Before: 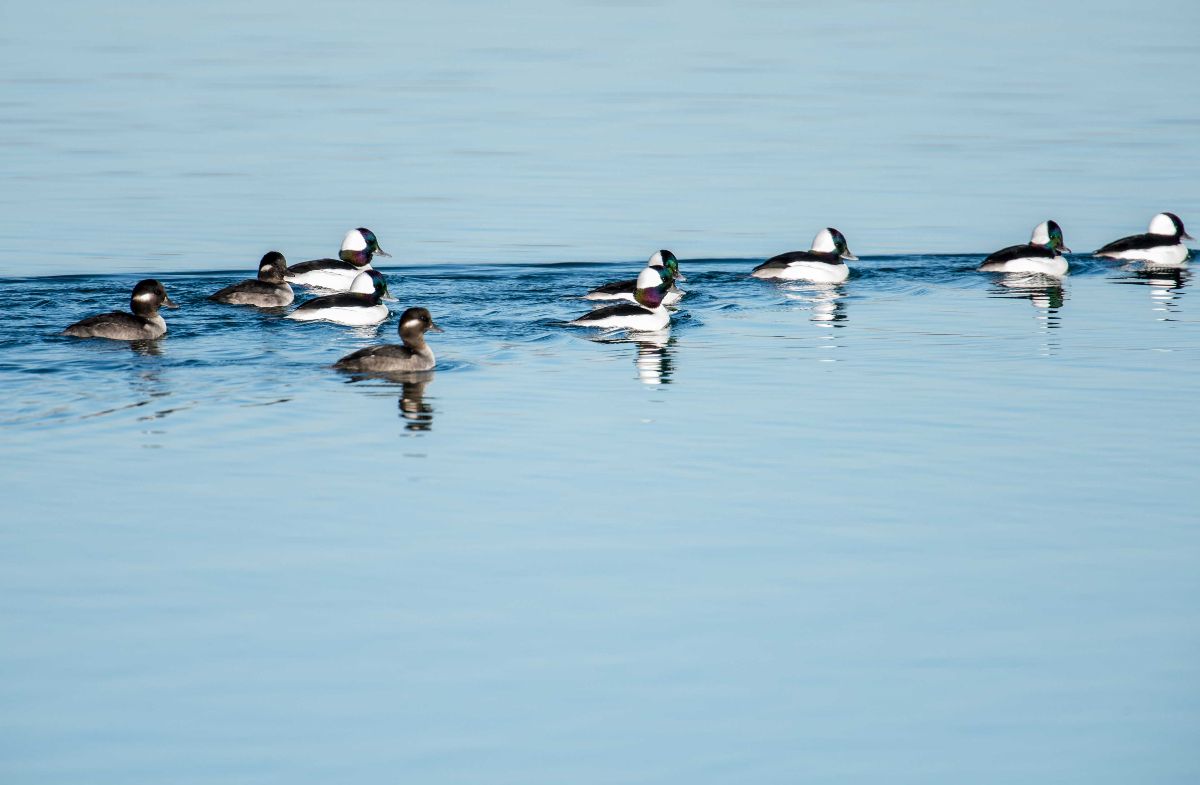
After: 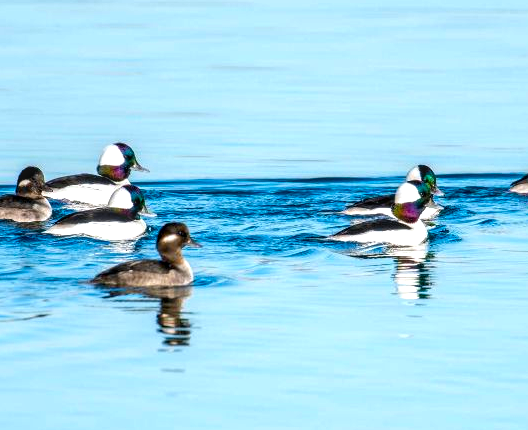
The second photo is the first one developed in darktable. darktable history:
local contrast: on, module defaults
color balance rgb: linear chroma grading › global chroma 15%, perceptual saturation grading › global saturation 30%
crop: left 20.248%, top 10.86%, right 35.675%, bottom 34.321%
exposure: black level correction 0.001, exposure 0.5 EV, compensate exposure bias true, compensate highlight preservation false
